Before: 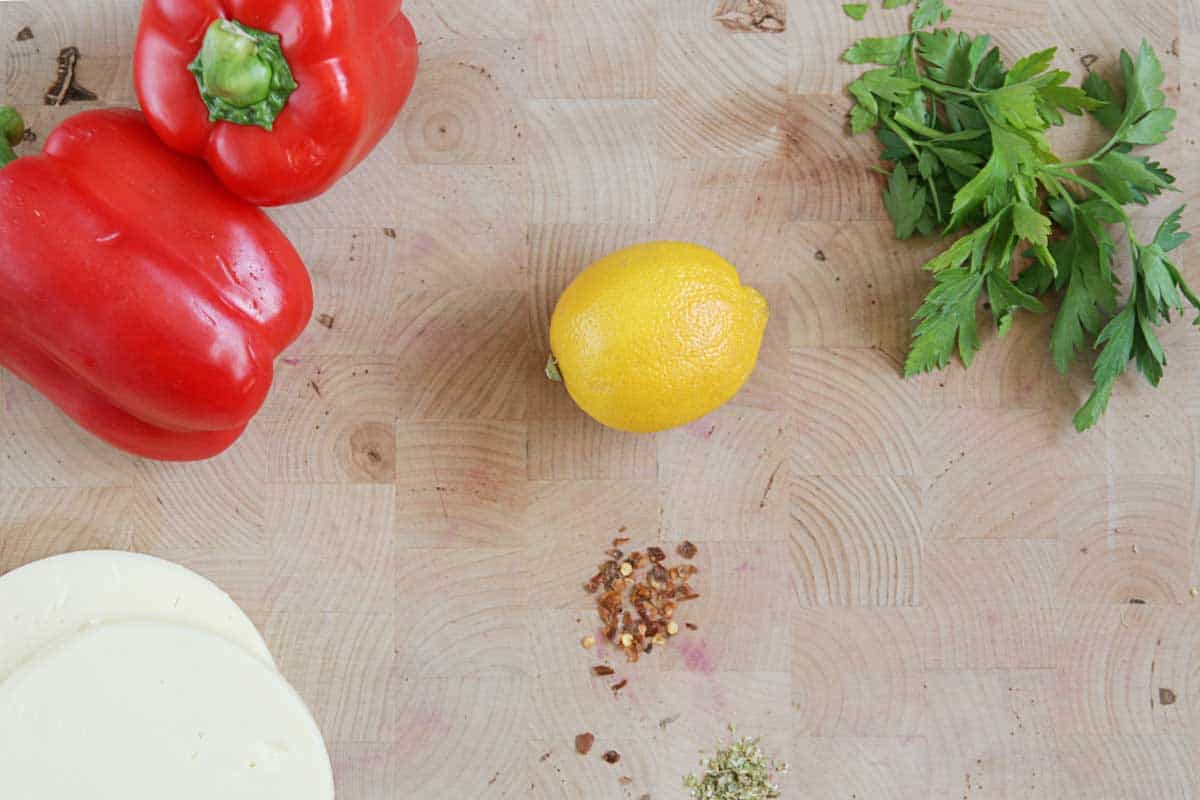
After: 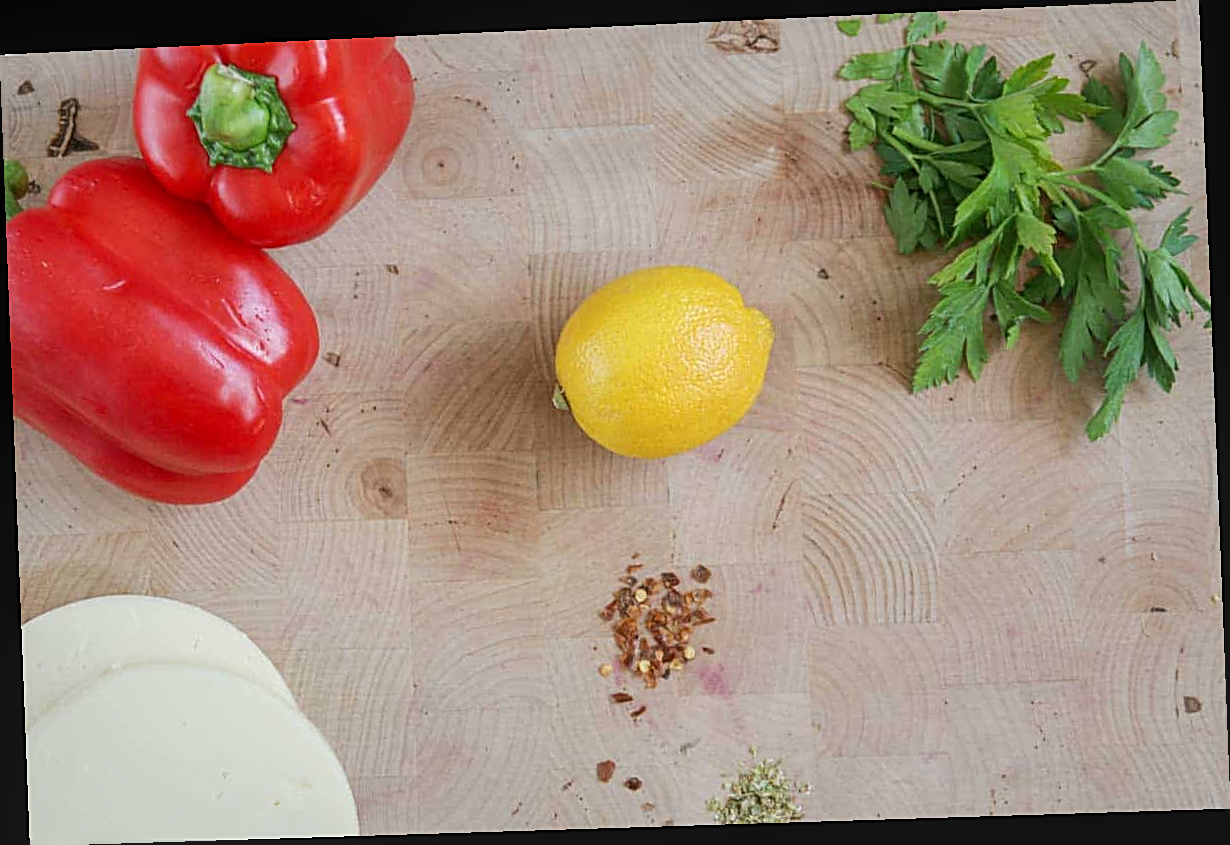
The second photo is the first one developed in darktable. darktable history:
sharpen: on, module defaults
local contrast: detail 110%
rotate and perspective: rotation -2.22°, lens shift (horizontal) -0.022, automatic cropping off
